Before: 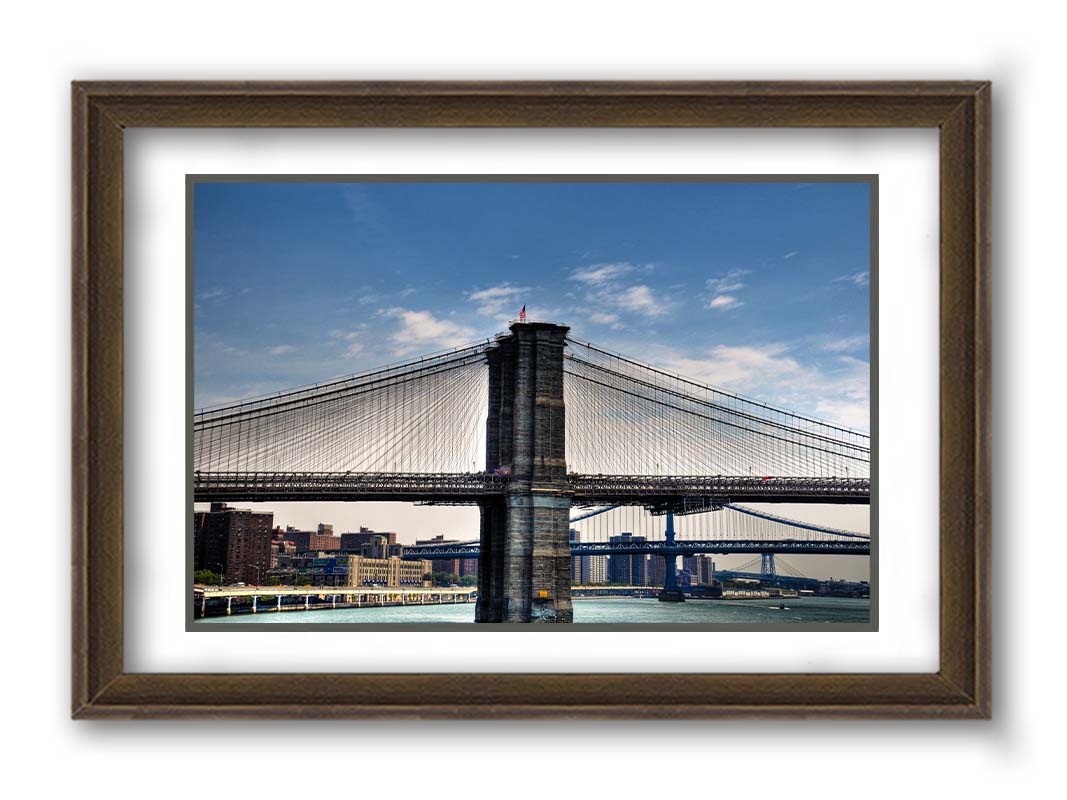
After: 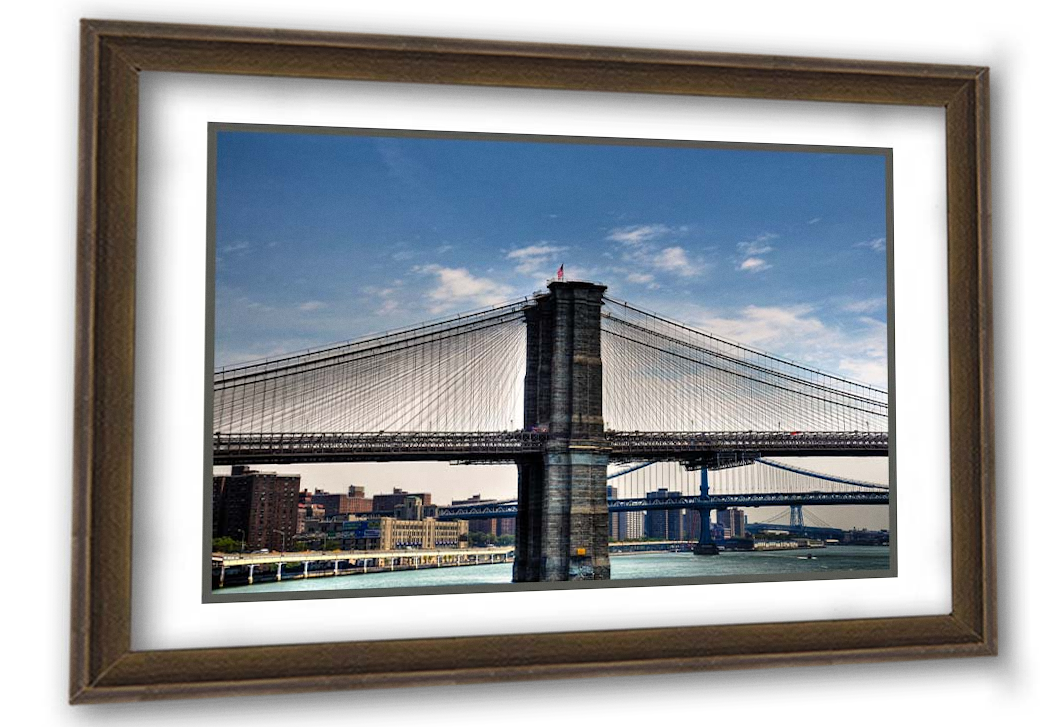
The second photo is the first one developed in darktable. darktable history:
rotate and perspective: rotation -0.013°, lens shift (vertical) -0.027, lens shift (horizontal) 0.178, crop left 0.016, crop right 0.989, crop top 0.082, crop bottom 0.918
grain: coarseness 0.09 ISO, strength 10%
